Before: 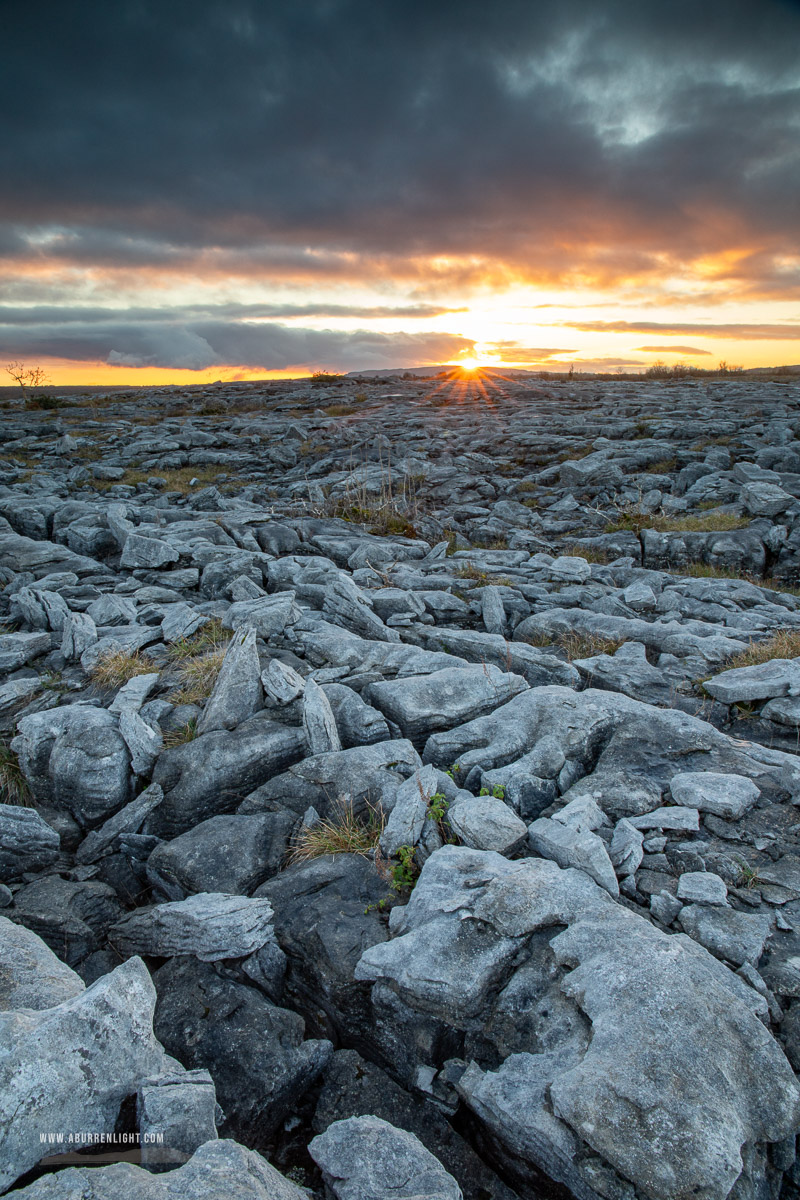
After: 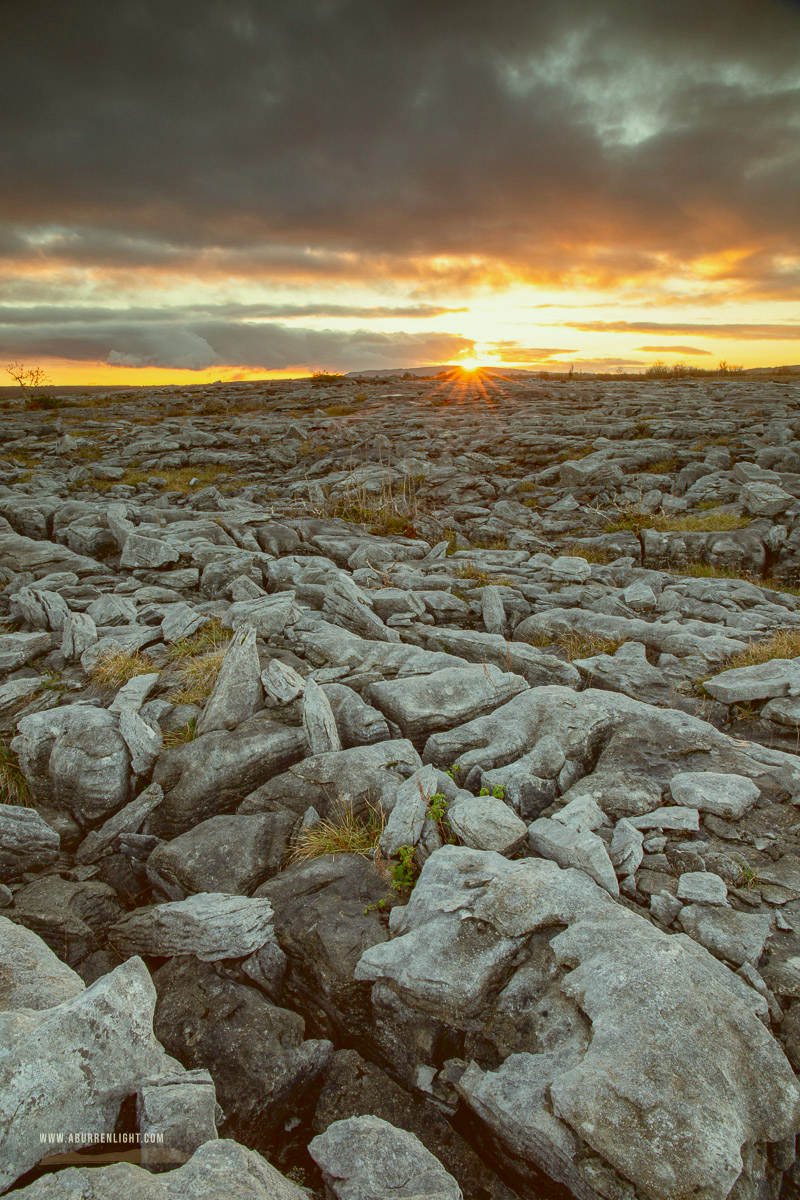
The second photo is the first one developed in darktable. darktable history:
color correction: highlights a* -6.29, highlights b* 9.31, shadows a* 10.82, shadows b* 24.07
tone curve: curves: ch0 [(0, 0.068) (1, 0.961)], color space Lab, linked channels, preserve colors none
